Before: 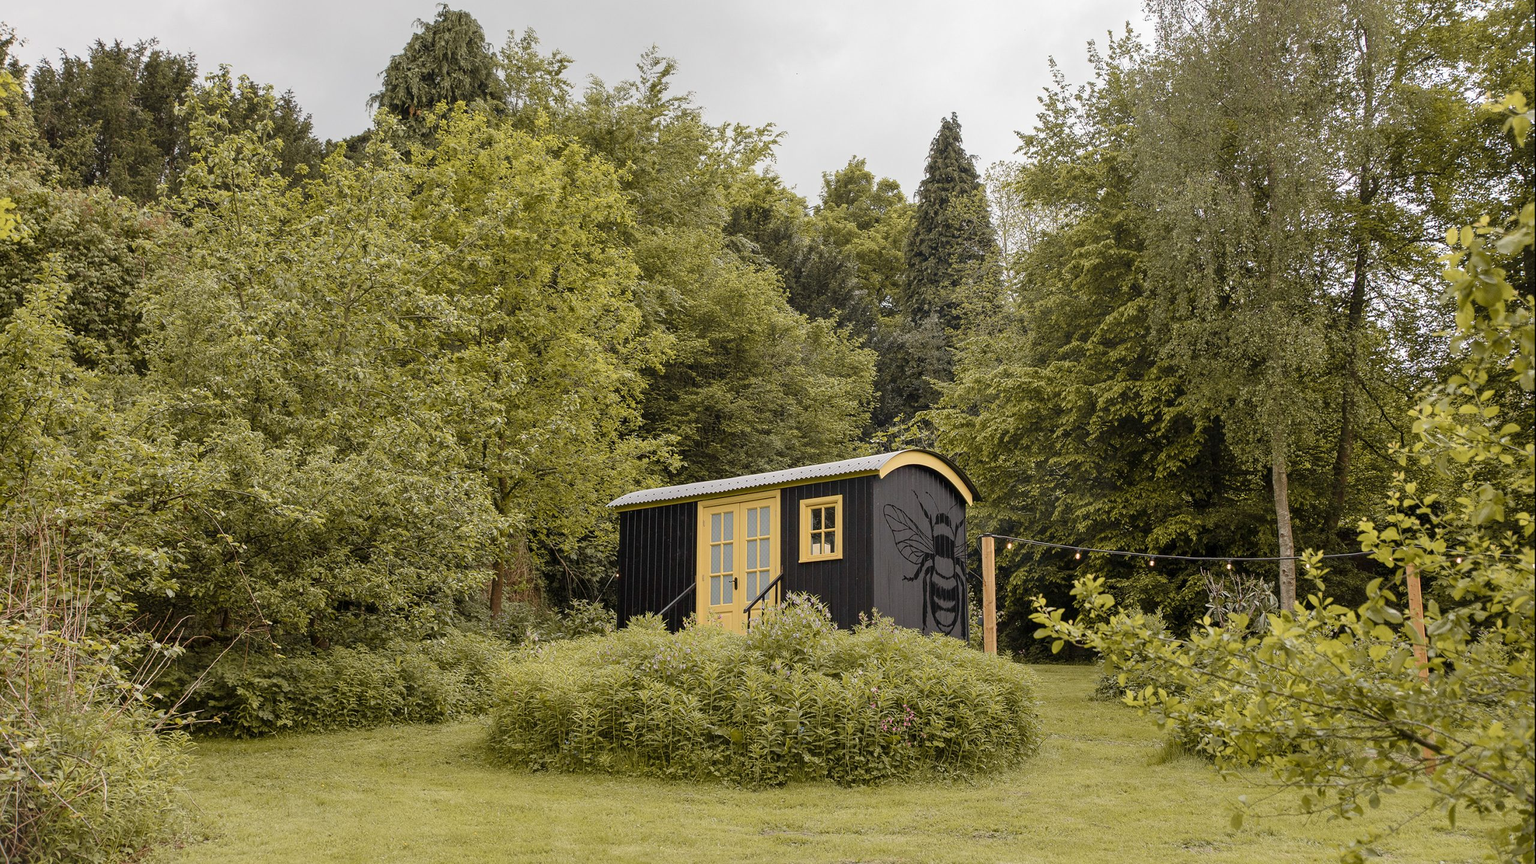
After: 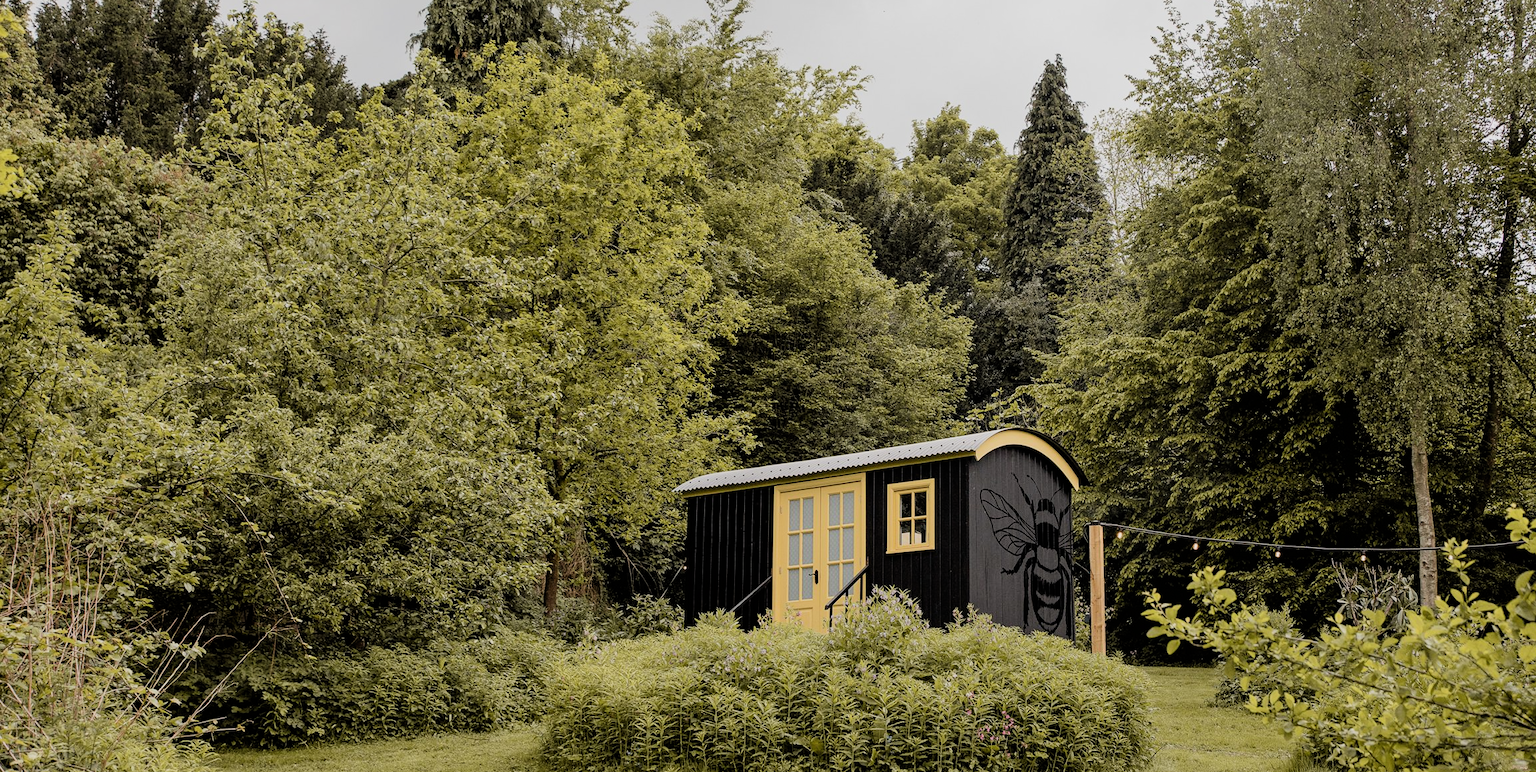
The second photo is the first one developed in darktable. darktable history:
filmic rgb: black relative exposure -5.08 EV, white relative exposure 3.99 EV, hardness 2.87, contrast 1.298, highlights saturation mix -30.46%
crop: top 7.4%, right 9.823%, bottom 11.953%
